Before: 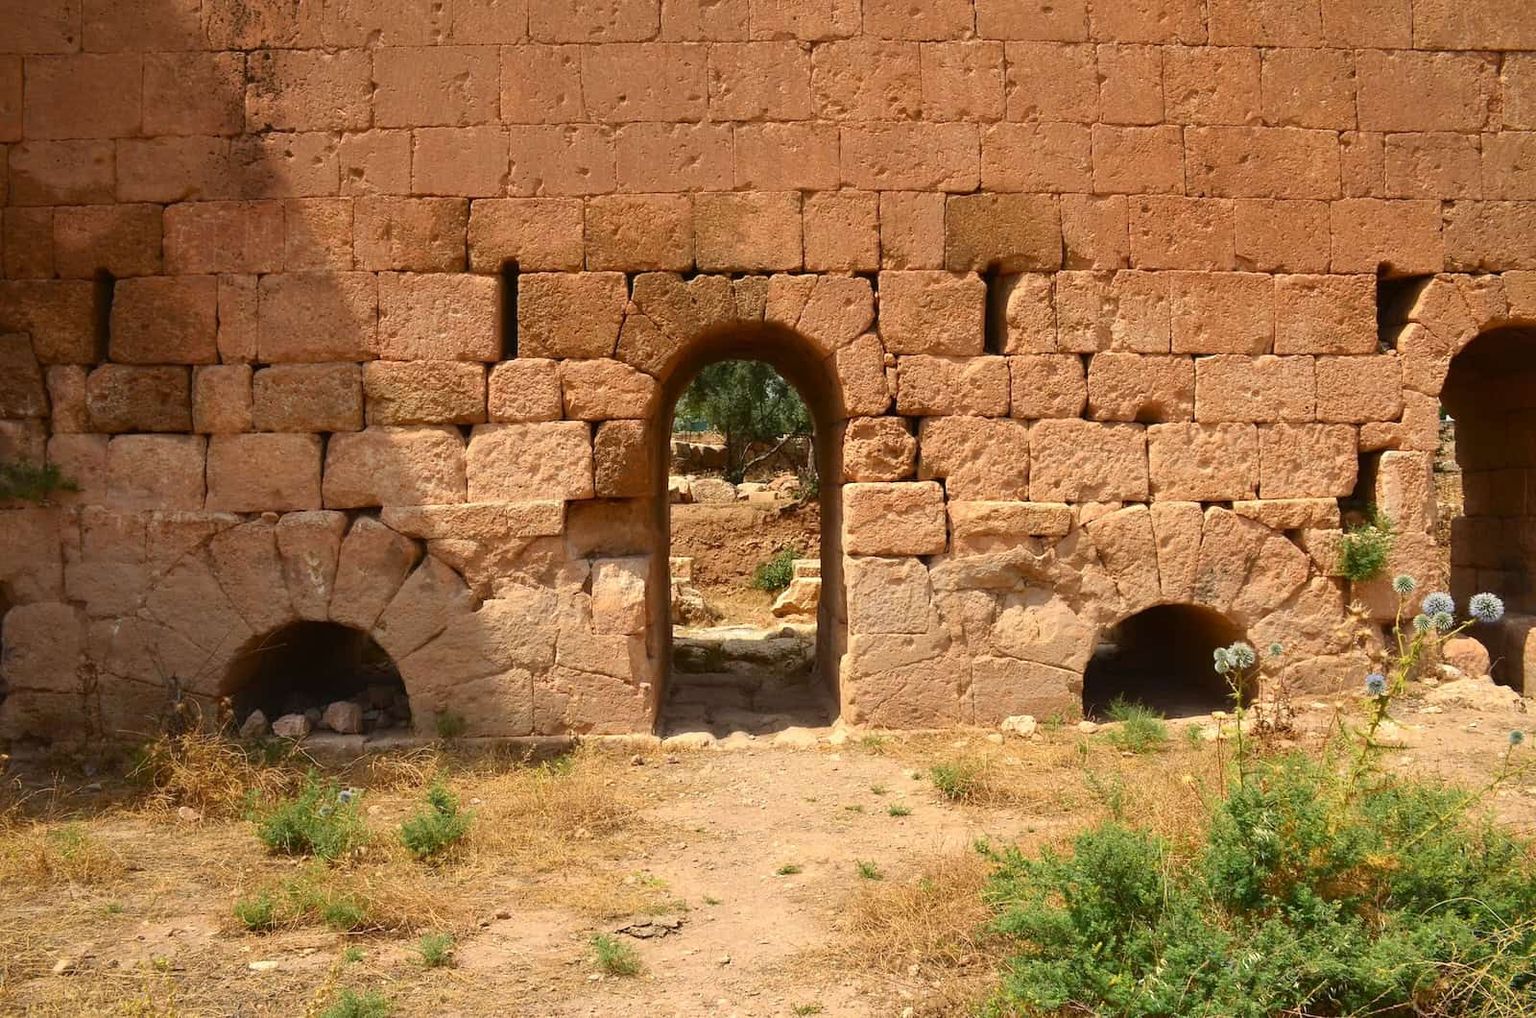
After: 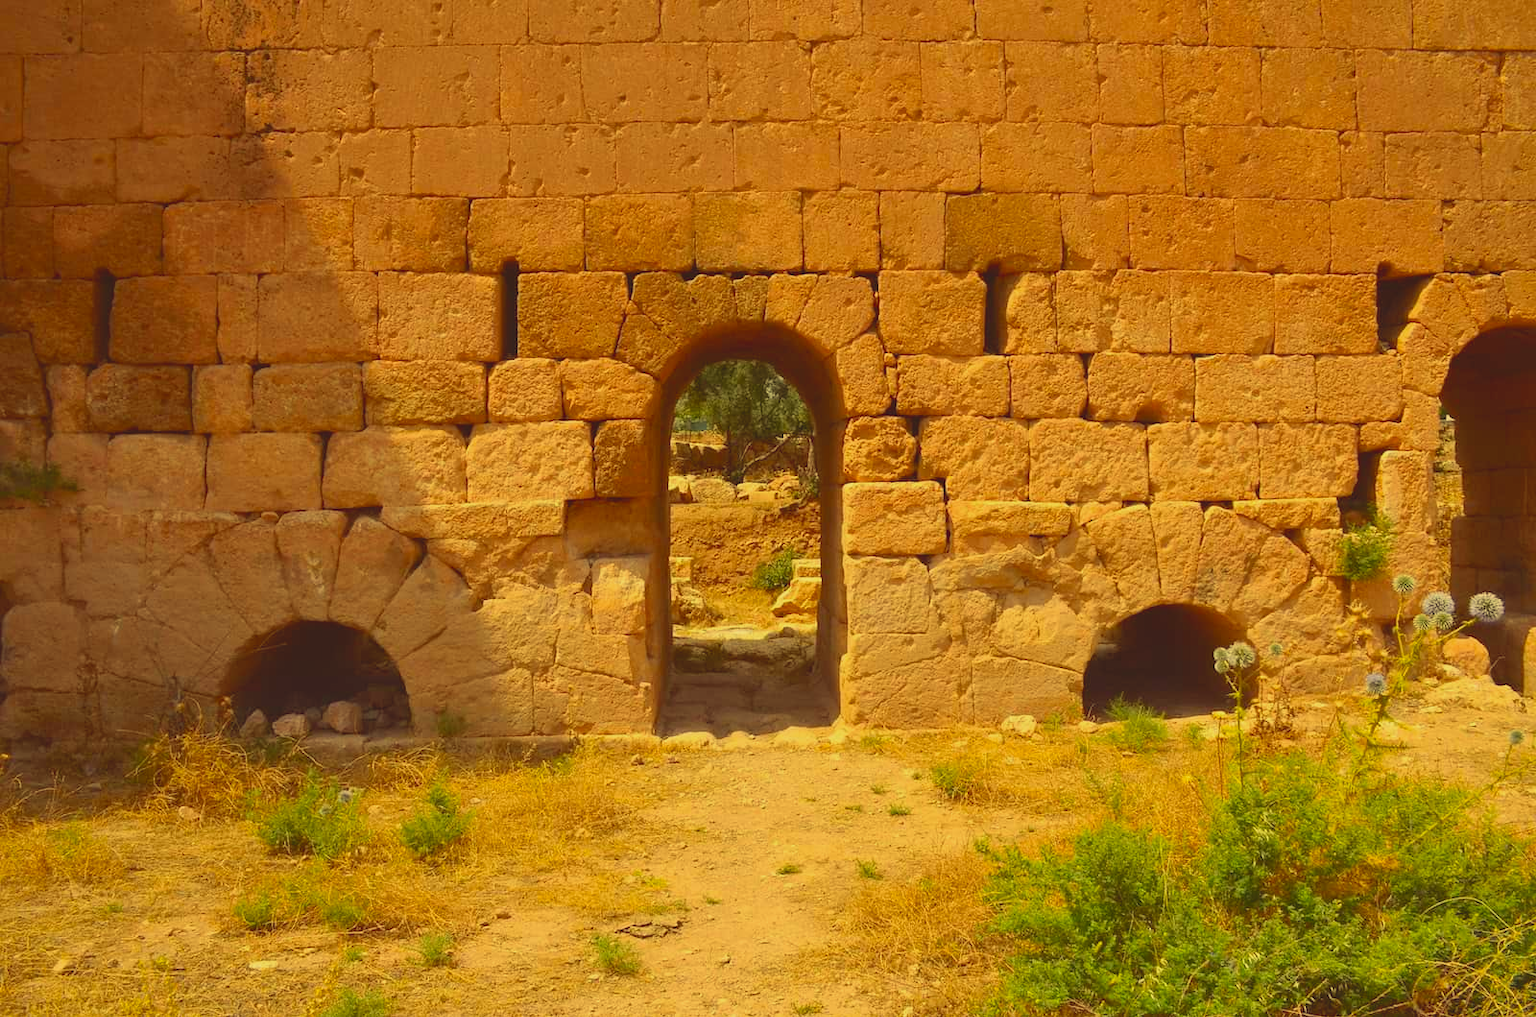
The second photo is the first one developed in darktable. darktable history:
exposure: black level correction 0.001, exposure 0.137 EV, compensate highlight preservation false
color correction: highlights a* -0.595, highlights b* 39.91, shadows a* 9.89, shadows b* -0.796
contrast brightness saturation: contrast -0.271
